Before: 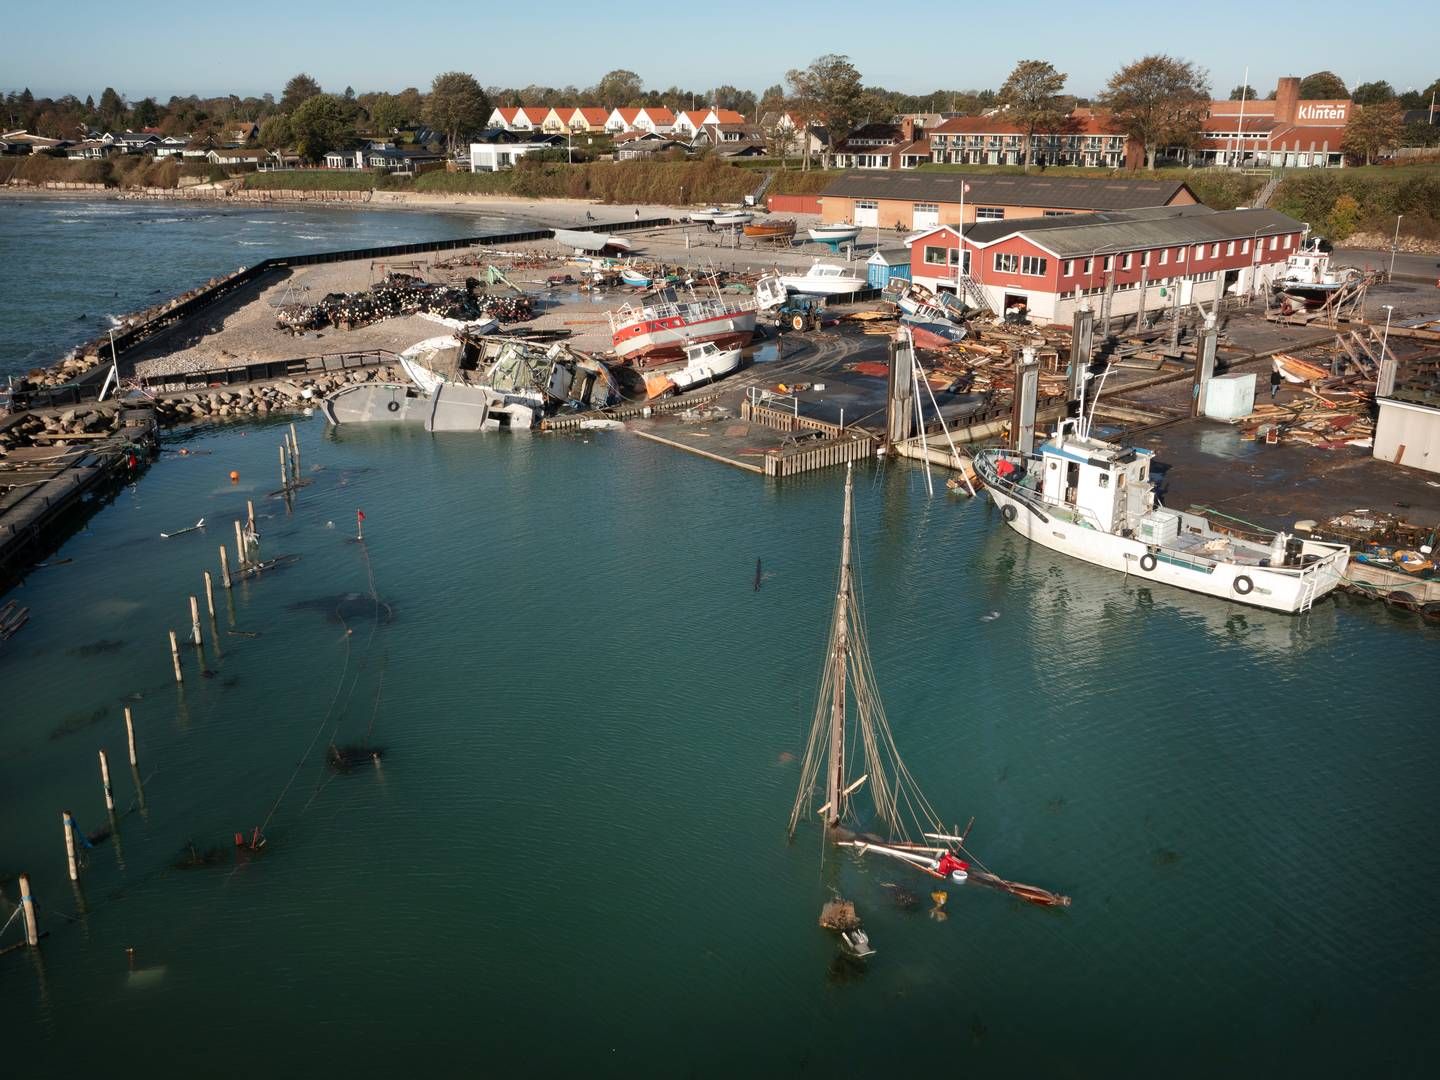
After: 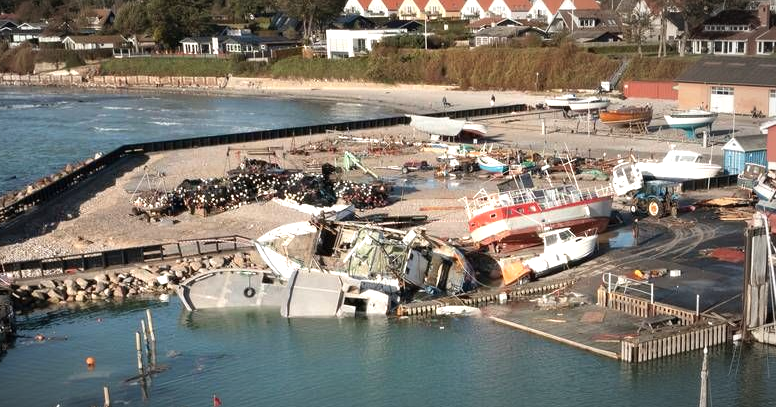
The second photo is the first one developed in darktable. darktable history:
exposure: black level correction 0, exposure 0.498 EV, compensate highlight preservation false
vignetting: fall-off radius 68.9%, center (-0.148, 0.018), automatic ratio true
crop: left 10.032%, top 10.605%, right 36.064%, bottom 51.618%
